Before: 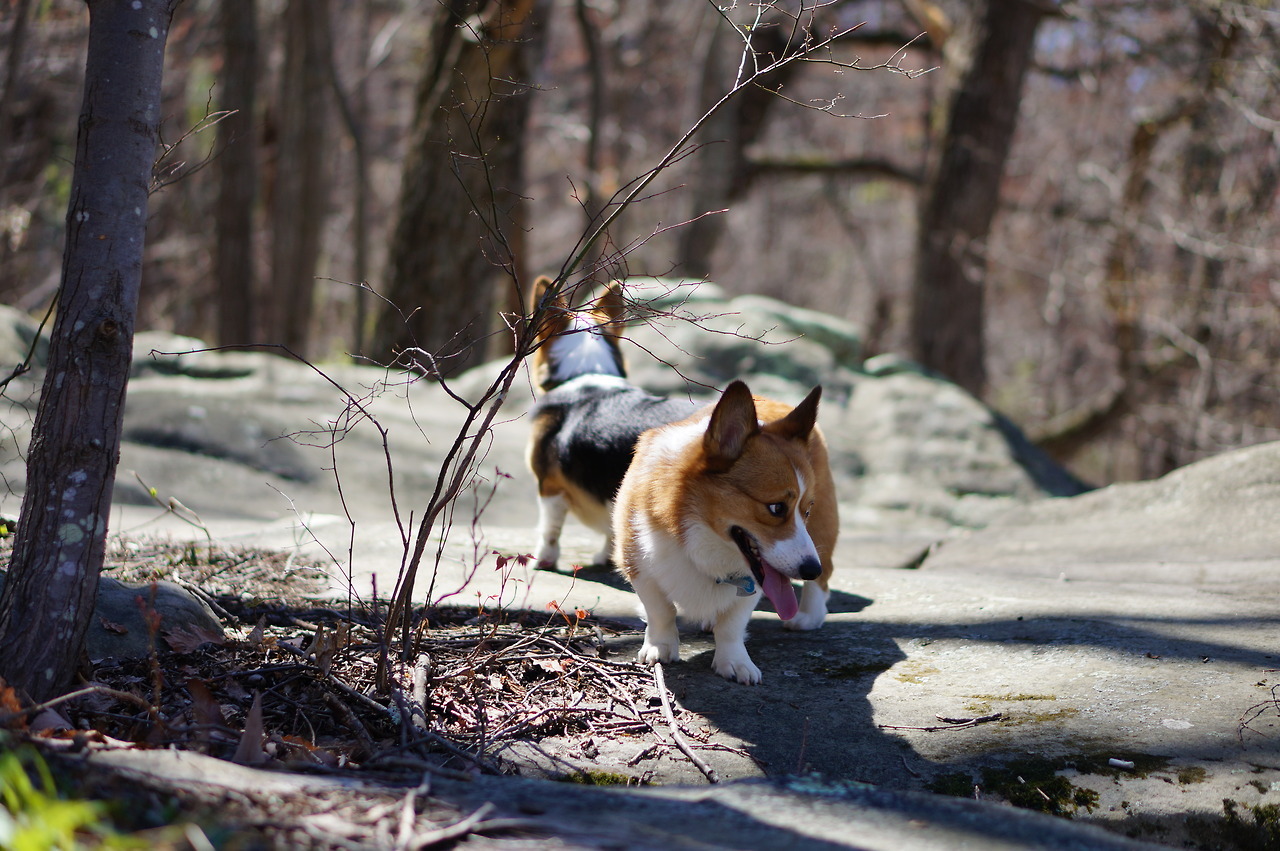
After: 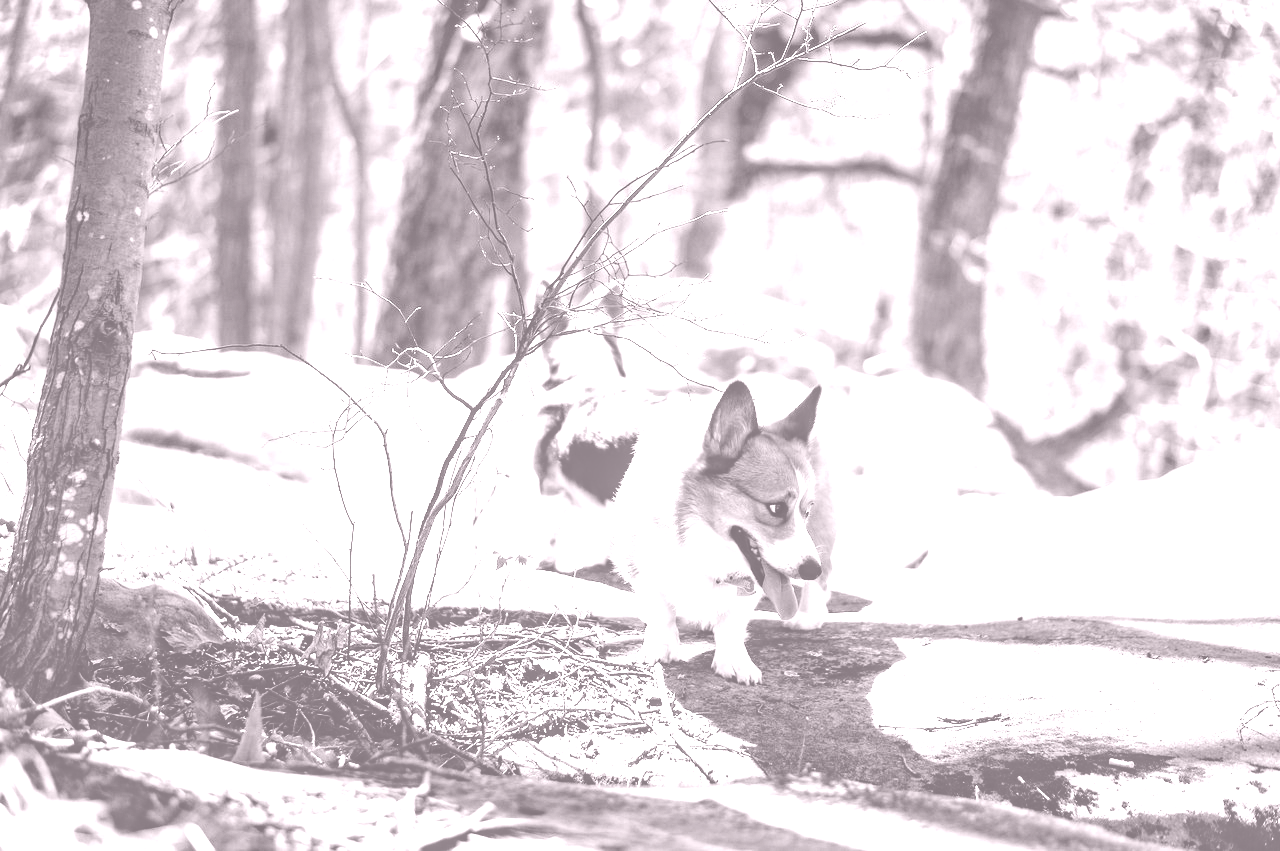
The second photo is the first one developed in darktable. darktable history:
local contrast: on, module defaults
colorize: hue 25.2°, saturation 83%, source mix 82%, lightness 79%, version 1
base curve: curves: ch0 [(0, 0) (0.012, 0.01) (0.073, 0.168) (0.31, 0.711) (0.645, 0.957) (1, 1)], preserve colors none
